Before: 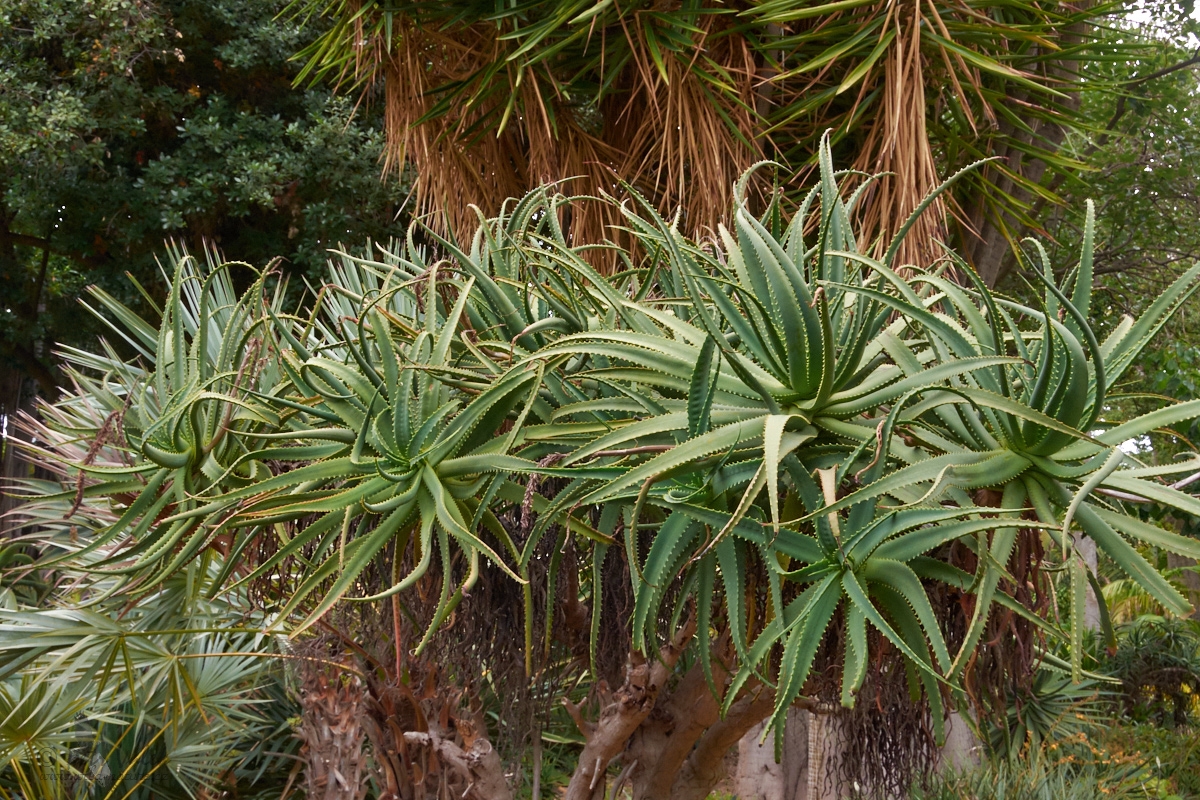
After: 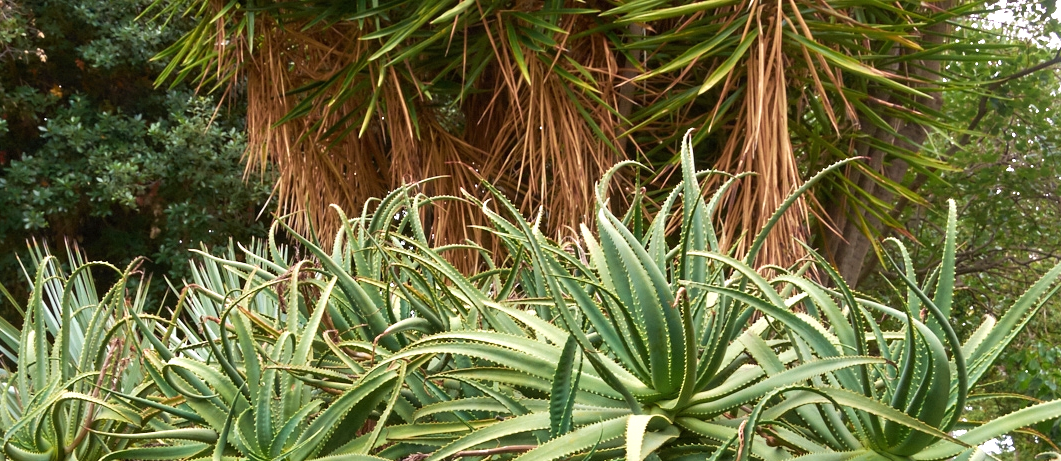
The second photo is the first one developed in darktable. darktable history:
velvia: strength 15.58%
crop and rotate: left 11.579%, bottom 42.297%
exposure: black level correction 0, exposure 0.5 EV, compensate highlight preservation false
